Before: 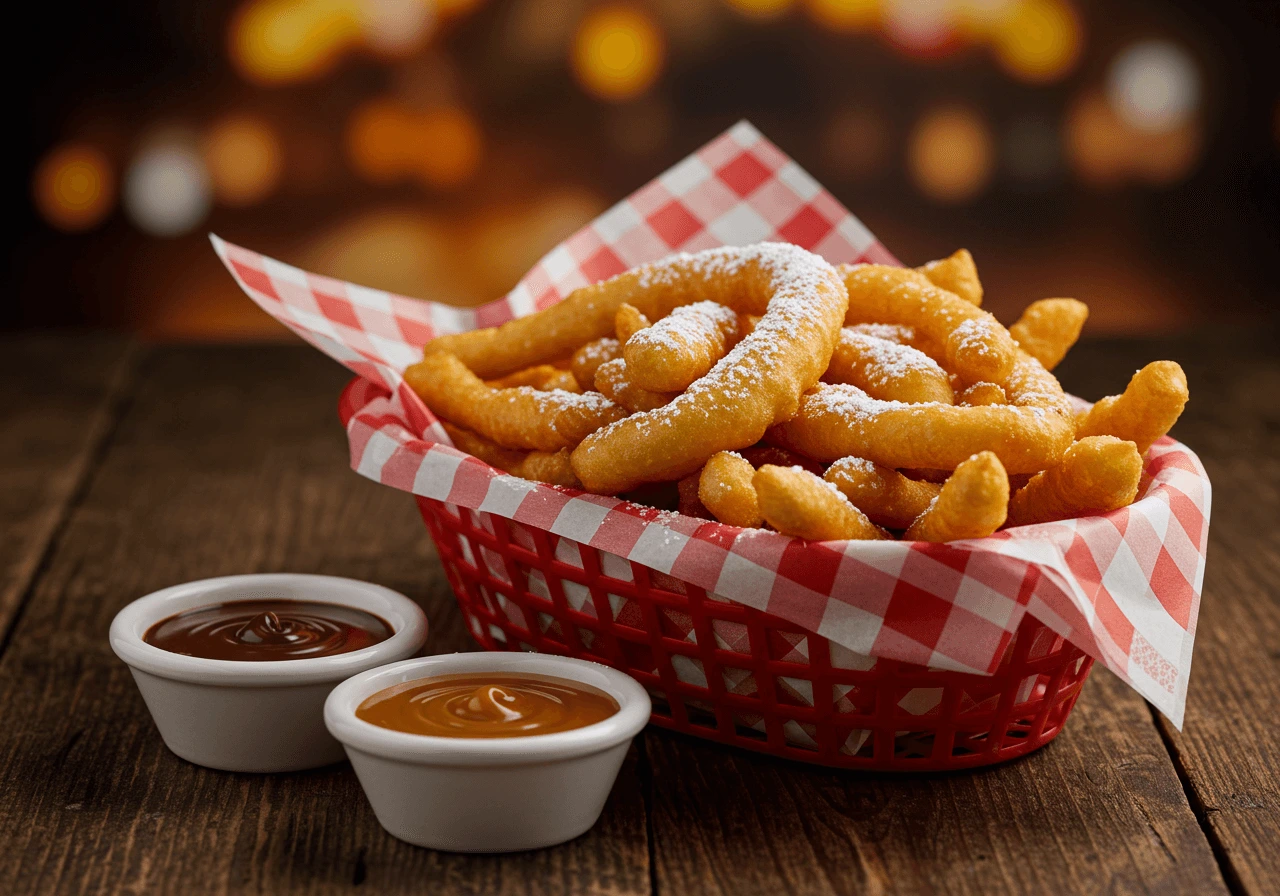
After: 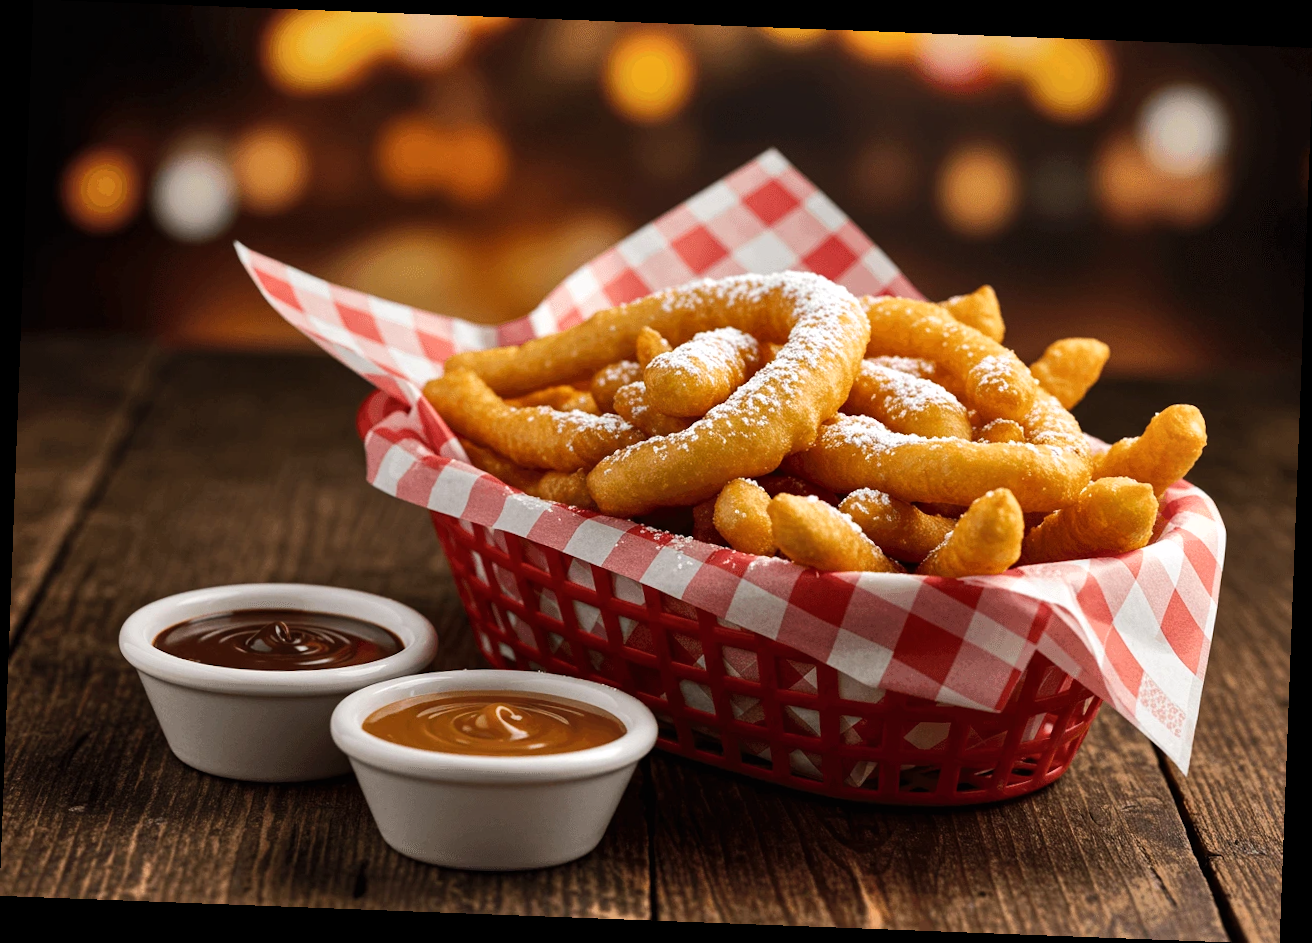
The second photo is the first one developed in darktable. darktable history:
rotate and perspective: rotation 2.17°, automatic cropping off
tone equalizer: -8 EV -0.417 EV, -7 EV -0.389 EV, -6 EV -0.333 EV, -5 EV -0.222 EV, -3 EV 0.222 EV, -2 EV 0.333 EV, -1 EV 0.389 EV, +0 EV 0.417 EV, edges refinement/feathering 500, mask exposure compensation -1.57 EV, preserve details no
shadows and highlights: shadows 40, highlights -54, highlights color adjustment 46%, low approximation 0.01, soften with gaussian
